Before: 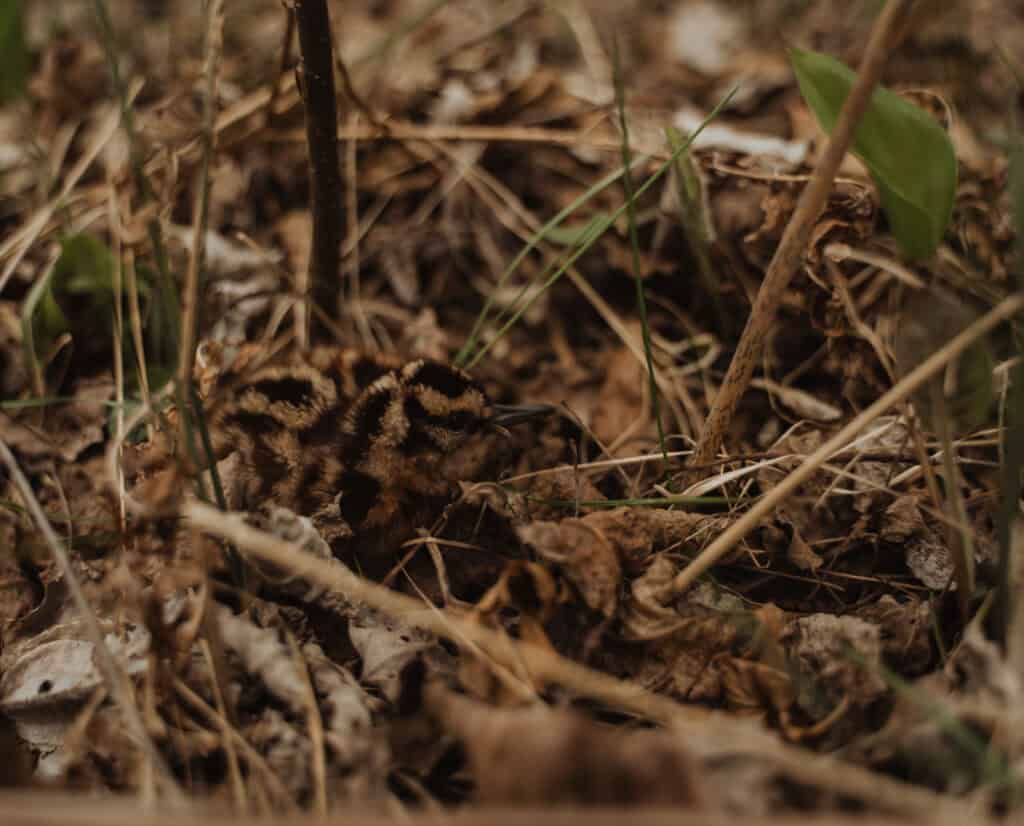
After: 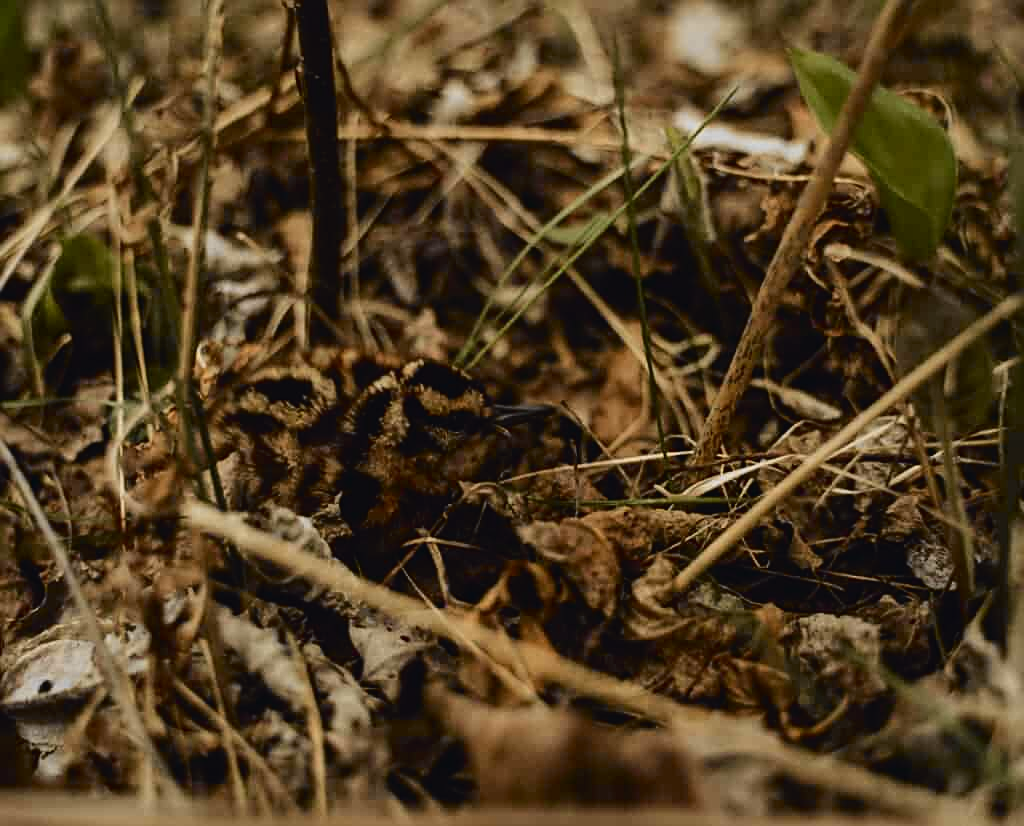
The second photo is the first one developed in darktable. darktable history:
tone curve: curves: ch0 [(0, 0.023) (0.104, 0.058) (0.21, 0.162) (0.469, 0.524) (0.579, 0.65) (0.725, 0.8) (0.858, 0.903) (1, 0.974)]; ch1 [(0, 0) (0.414, 0.395) (0.447, 0.447) (0.502, 0.501) (0.521, 0.512) (0.566, 0.566) (0.618, 0.61) (0.654, 0.642) (1, 1)]; ch2 [(0, 0) (0.369, 0.388) (0.437, 0.453) (0.492, 0.485) (0.524, 0.508) (0.553, 0.566) (0.583, 0.608) (1, 1)], color space Lab, independent channels, preserve colors none
sharpen: on, module defaults
